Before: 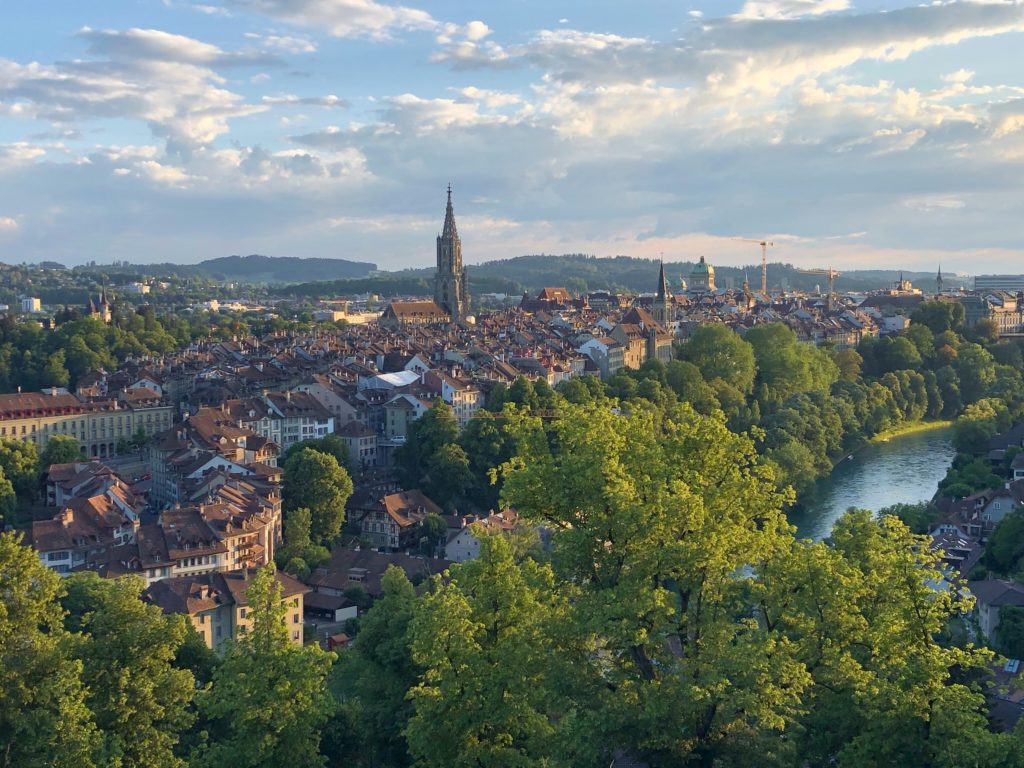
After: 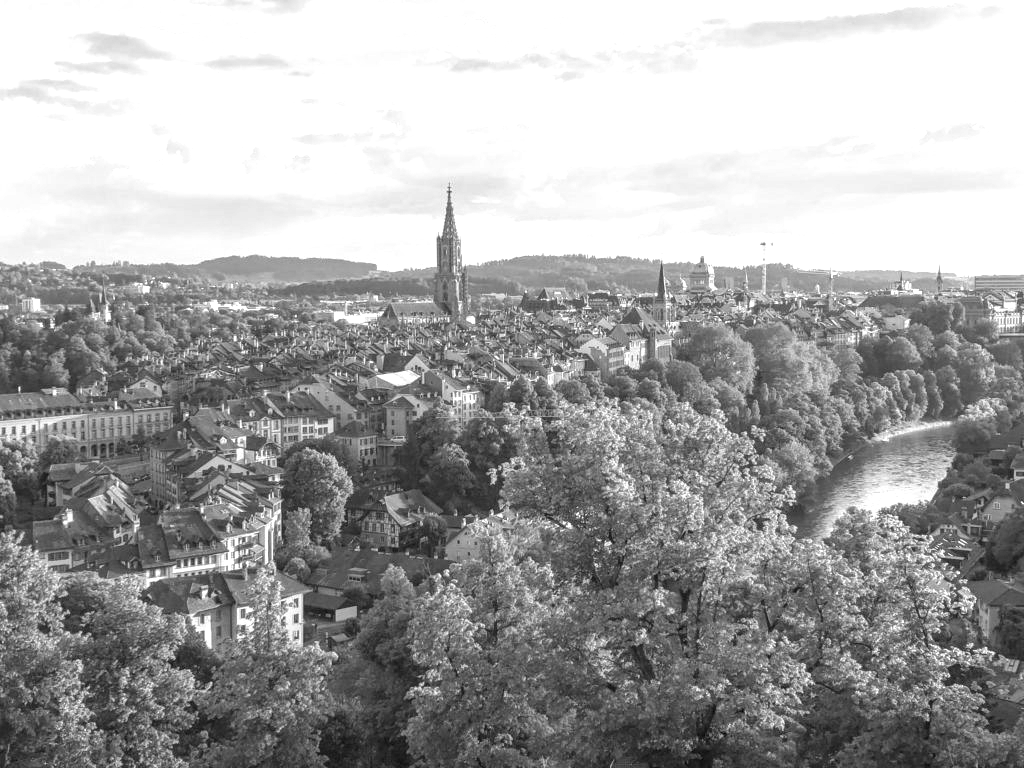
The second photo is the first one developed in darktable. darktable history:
monochrome: a 14.95, b -89.96
exposure: black level correction 0, exposure 1.2 EV, compensate highlight preservation false
local contrast: highlights 0%, shadows 0%, detail 133%
